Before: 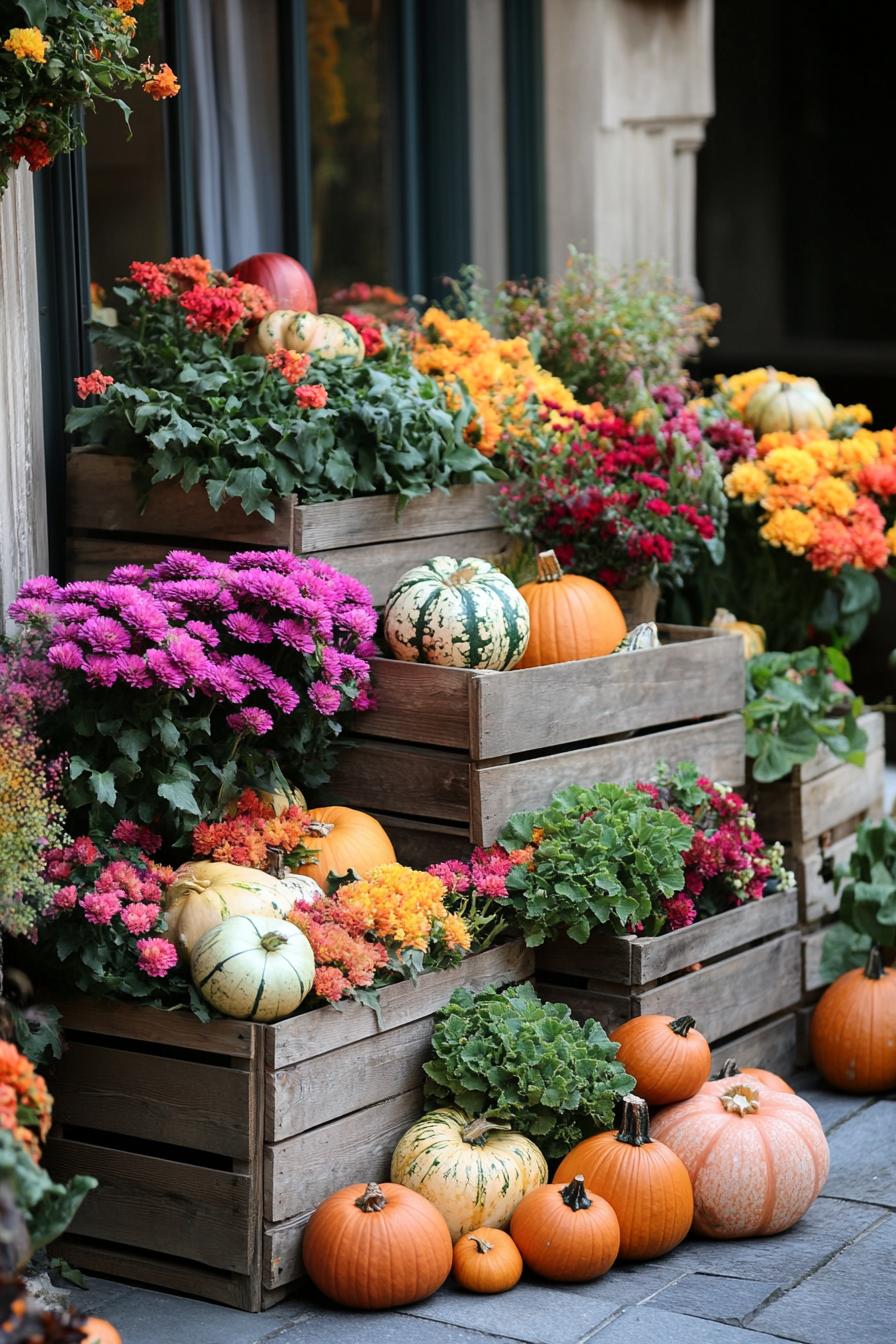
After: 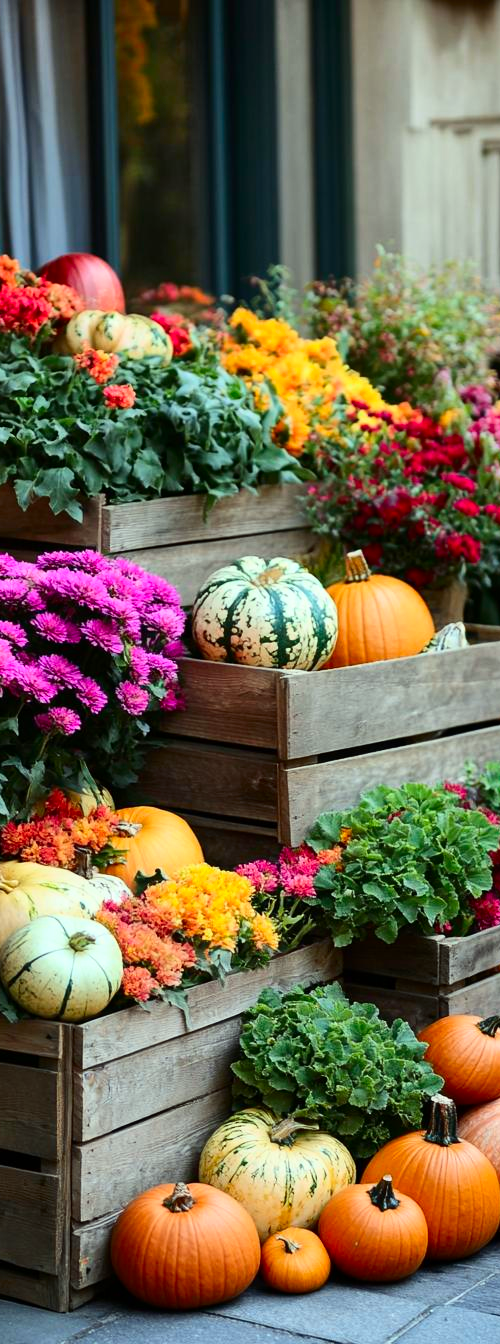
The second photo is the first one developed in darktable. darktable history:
shadows and highlights: soften with gaussian
crop: left 21.488%, right 22.677%
color correction: highlights a* -7.7, highlights b* 3.6
contrast brightness saturation: contrast 0.172, saturation 0.296
